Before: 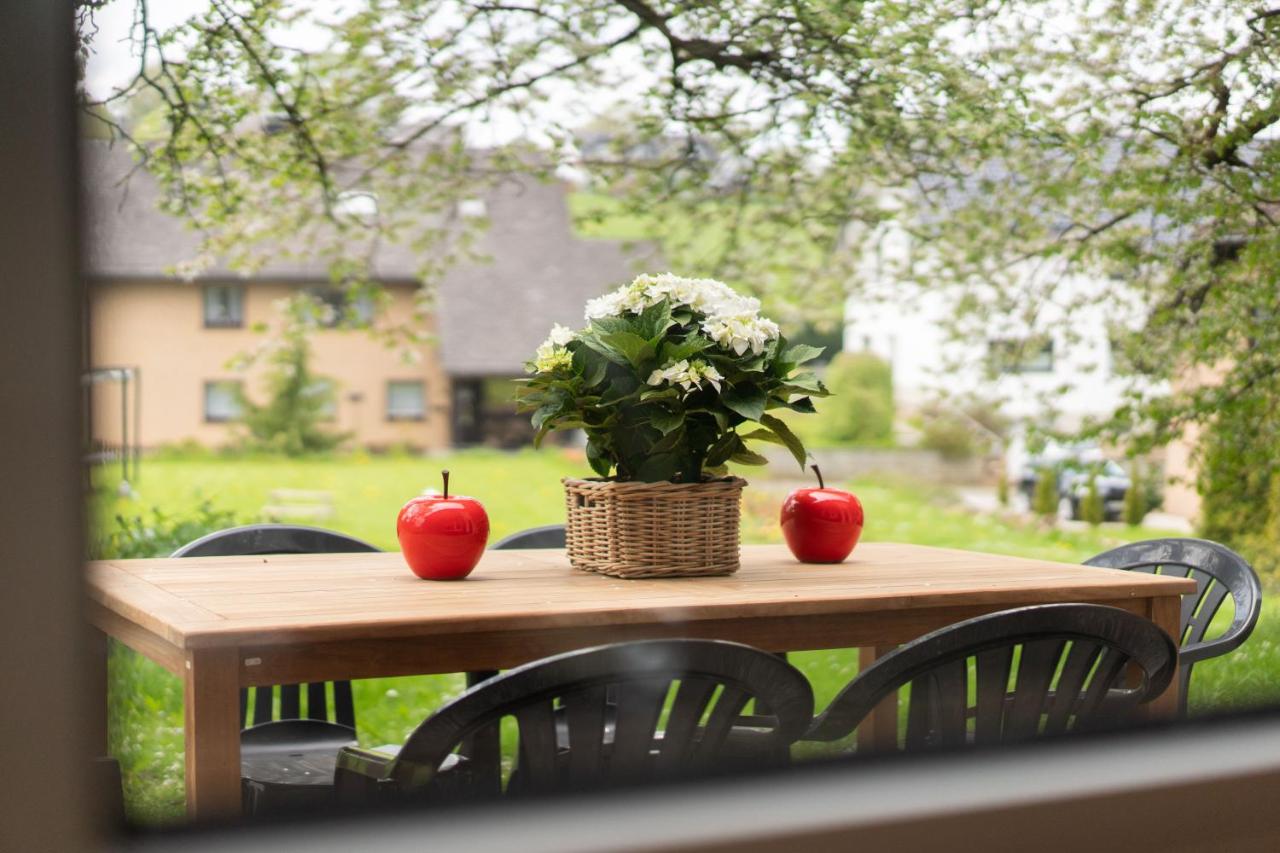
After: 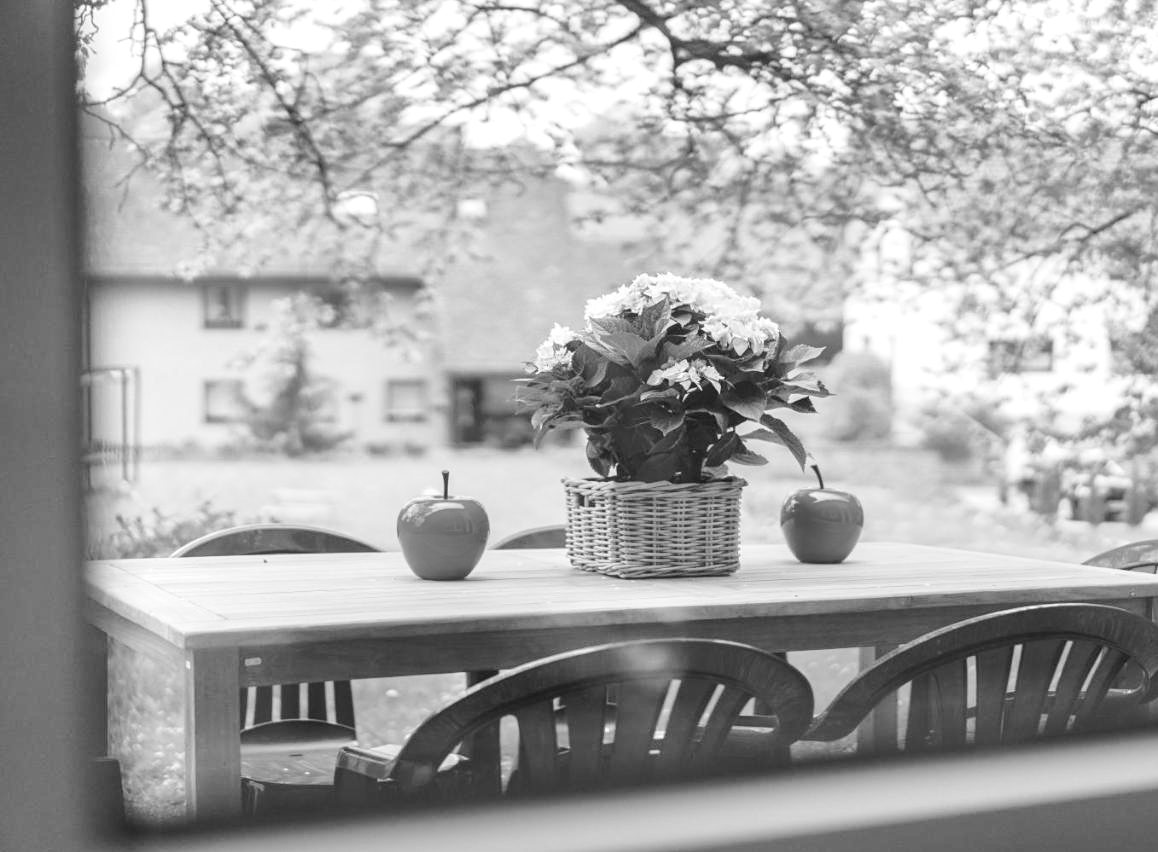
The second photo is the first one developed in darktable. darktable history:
local contrast: on, module defaults
crop: right 9.509%, bottom 0.031%
base curve: curves: ch0 [(0, 0.007) (0.028, 0.063) (0.121, 0.311) (0.46, 0.743) (0.859, 0.957) (1, 1)], preserve colors none
color balance rgb: shadows lift › hue 87.51°, highlights gain › chroma 1.62%, highlights gain › hue 55.1°, global offset › chroma 0.06%, global offset › hue 253.66°, linear chroma grading › global chroma 0.5%, perceptual saturation grading › global saturation 16.38%
shadows and highlights: on, module defaults
sharpen: amount 0.2
monochrome: on, module defaults
